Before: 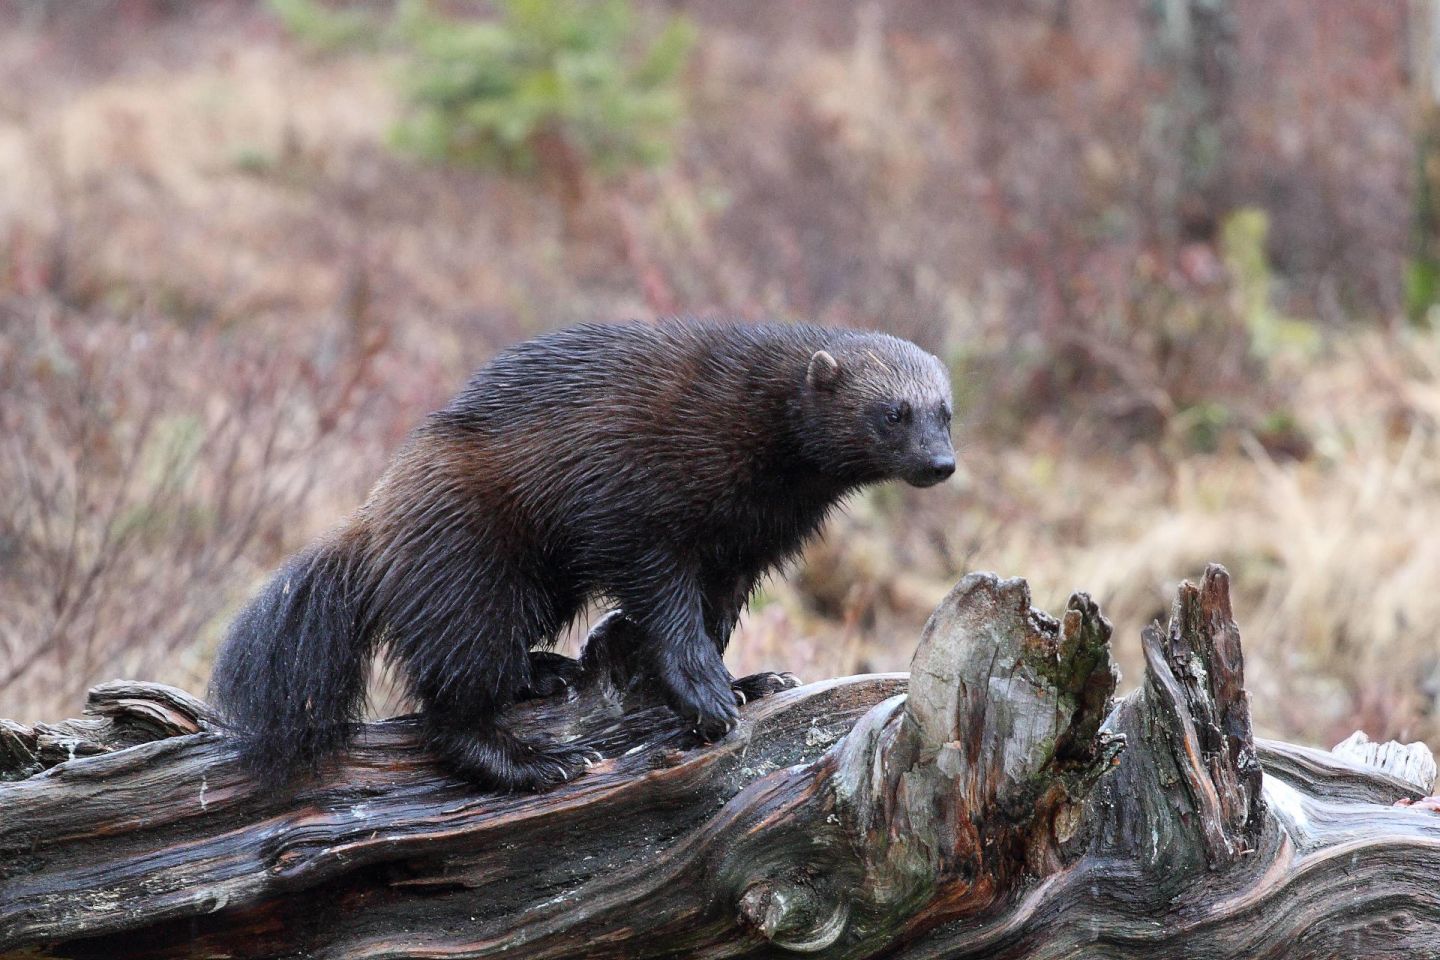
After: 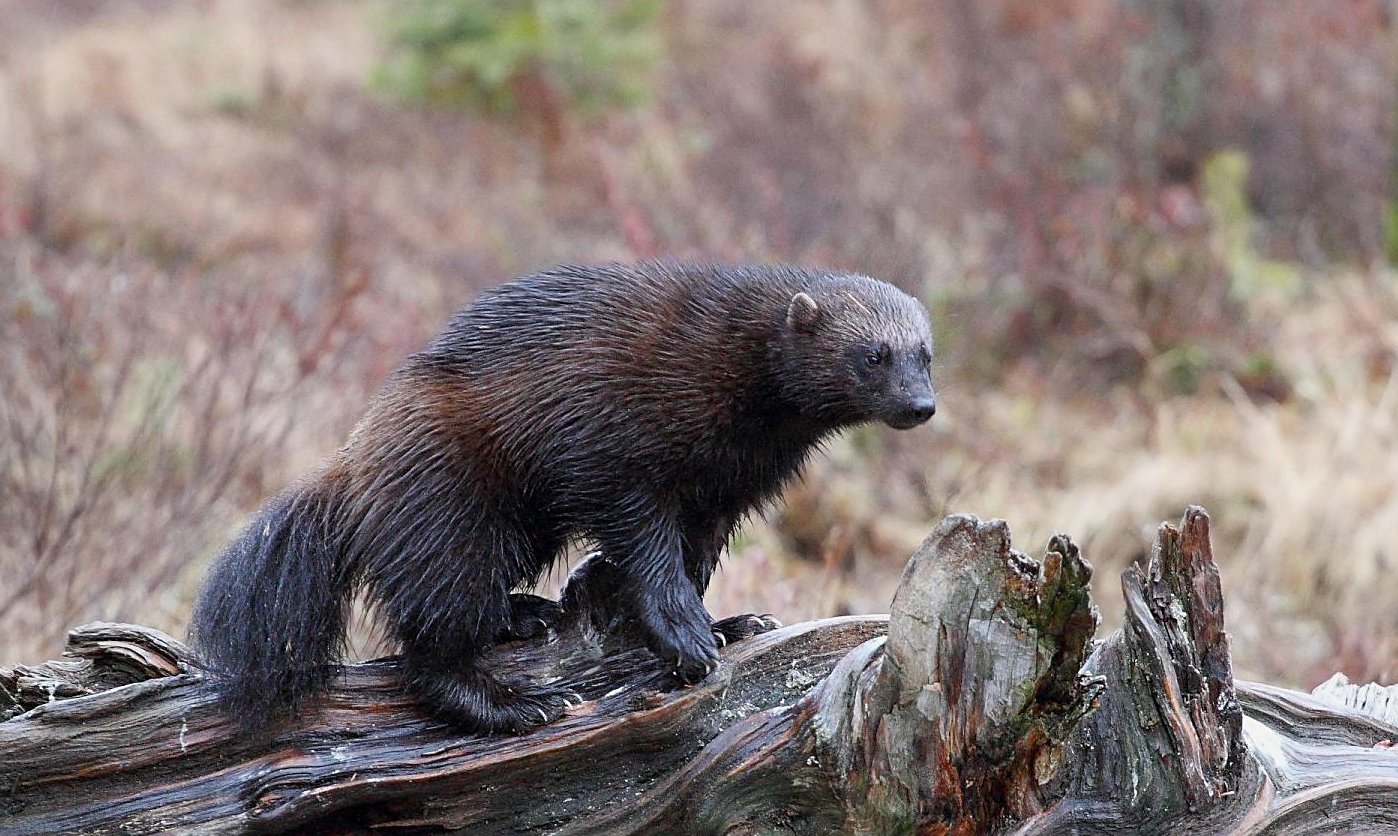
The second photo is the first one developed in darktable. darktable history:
sharpen: on, module defaults
crop: left 1.426%, top 6.111%, right 1.461%, bottom 6.73%
color balance rgb: perceptual saturation grading › global saturation 0.5%, perceptual saturation grading › highlights -9.688%, perceptual saturation grading › mid-tones 18.819%, perceptual saturation grading › shadows 29.192%, global vibrance -17.435%, contrast -5.824%
exposure: black level correction 0.001, compensate exposure bias true, compensate highlight preservation false
